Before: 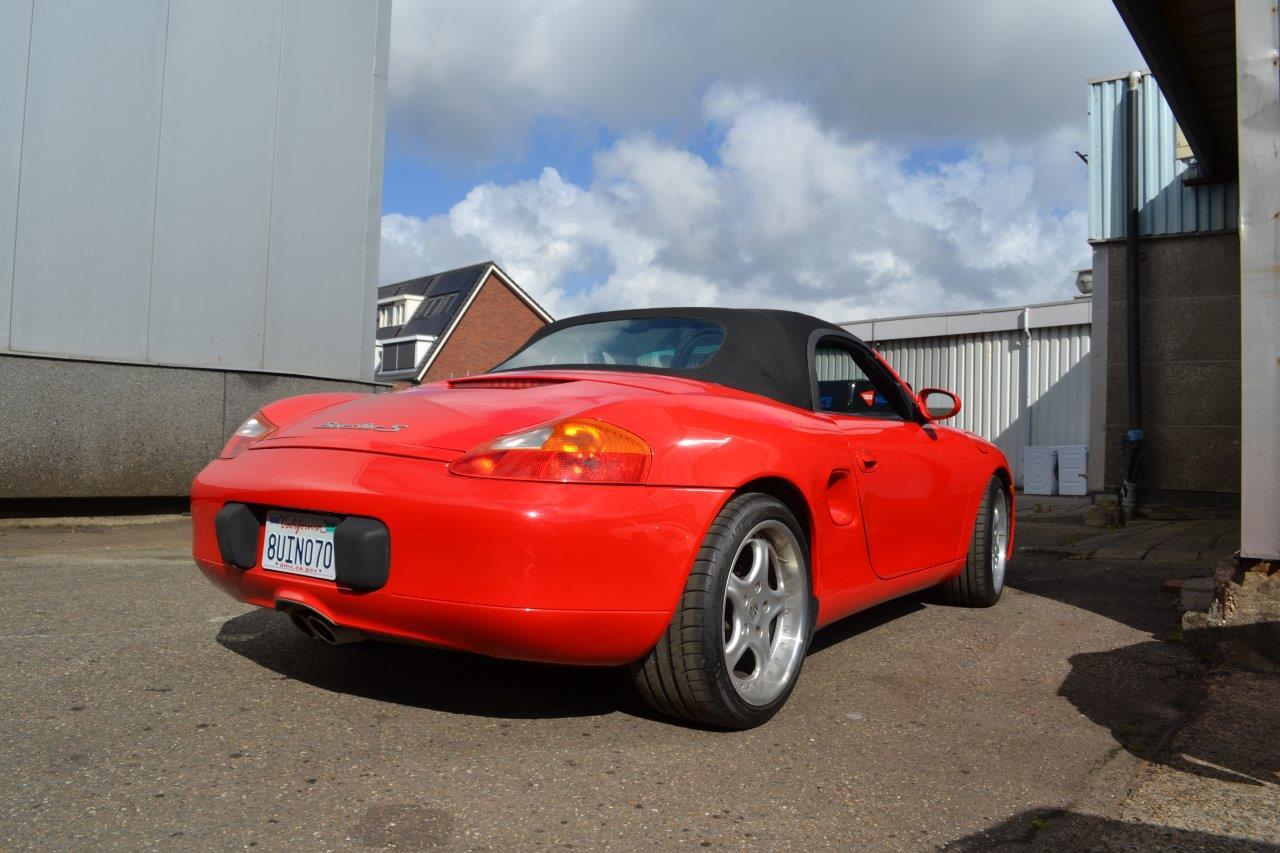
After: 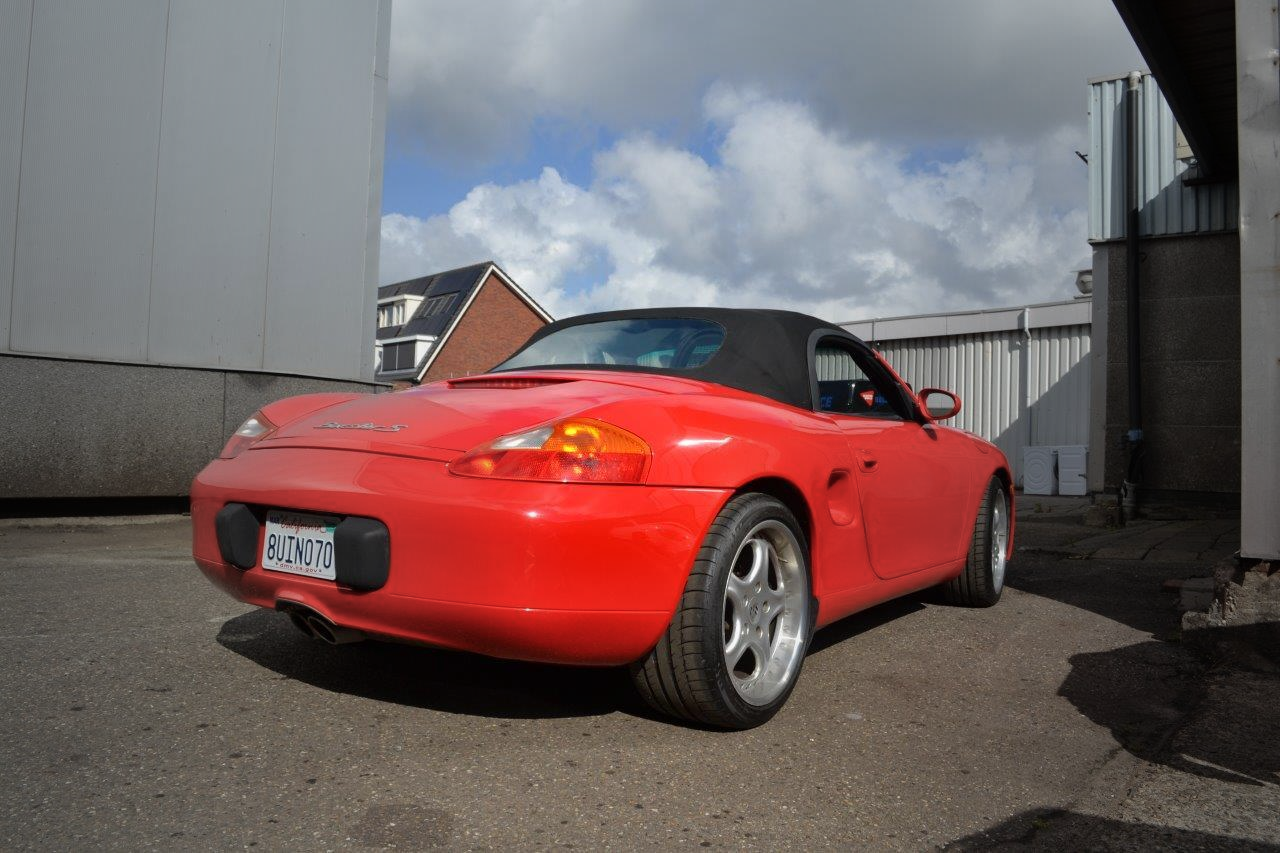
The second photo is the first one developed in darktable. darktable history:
vignetting: fall-off start 18.97%, fall-off radius 137.13%, center (-0.015, 0), width/height ratio 0.616, shape 0.595
